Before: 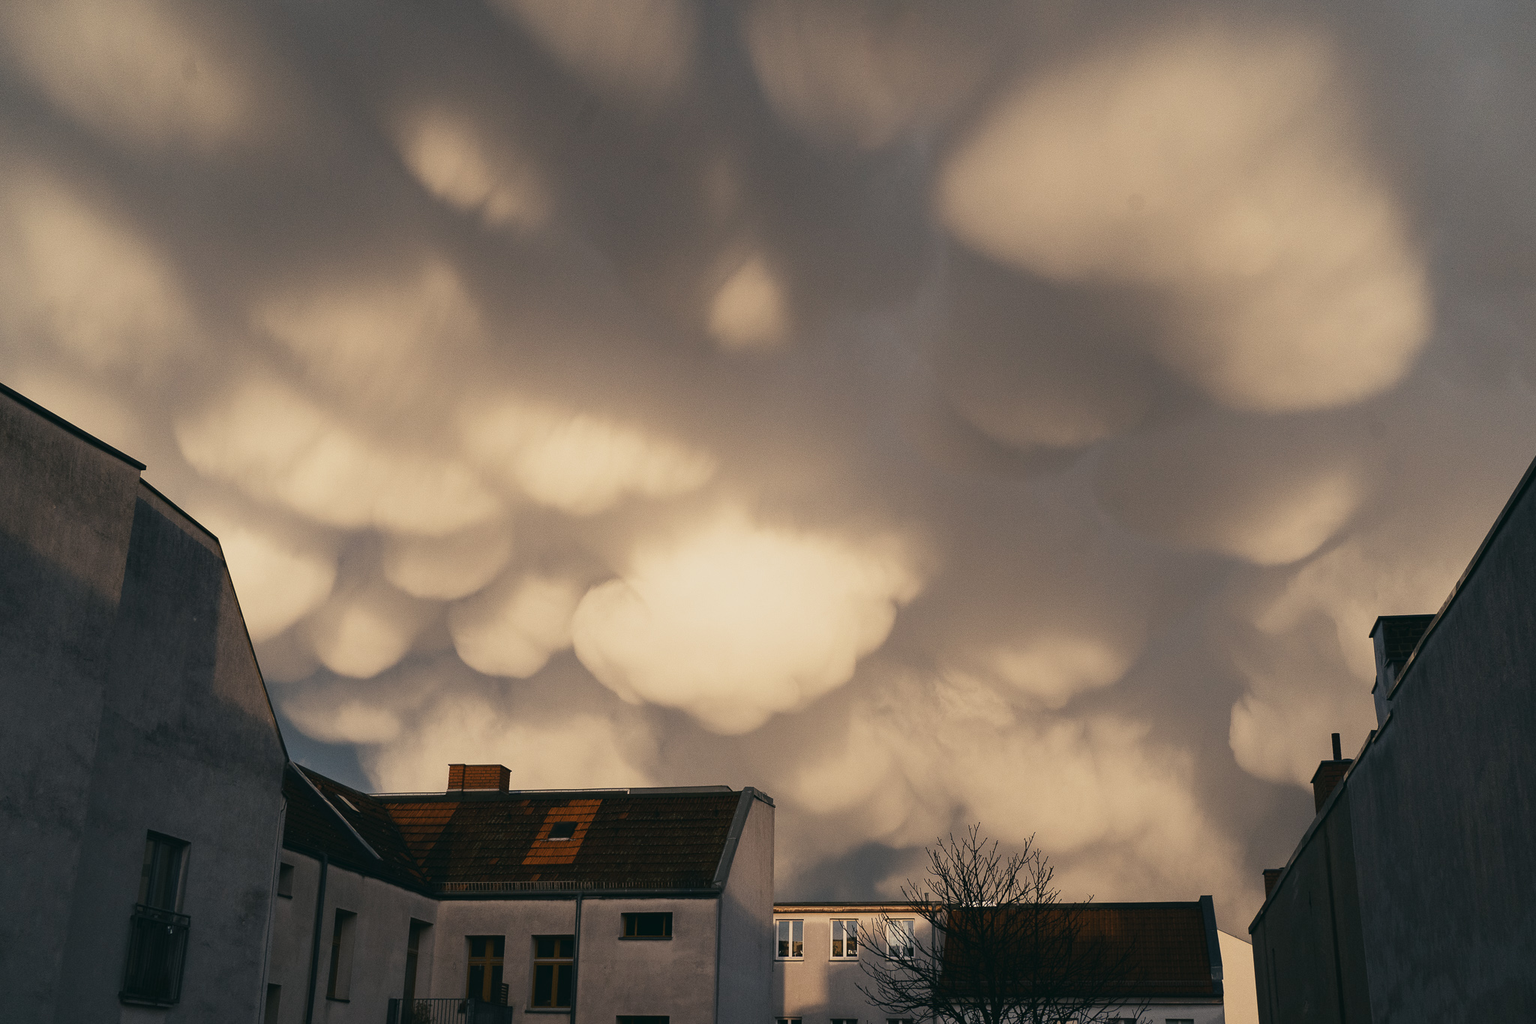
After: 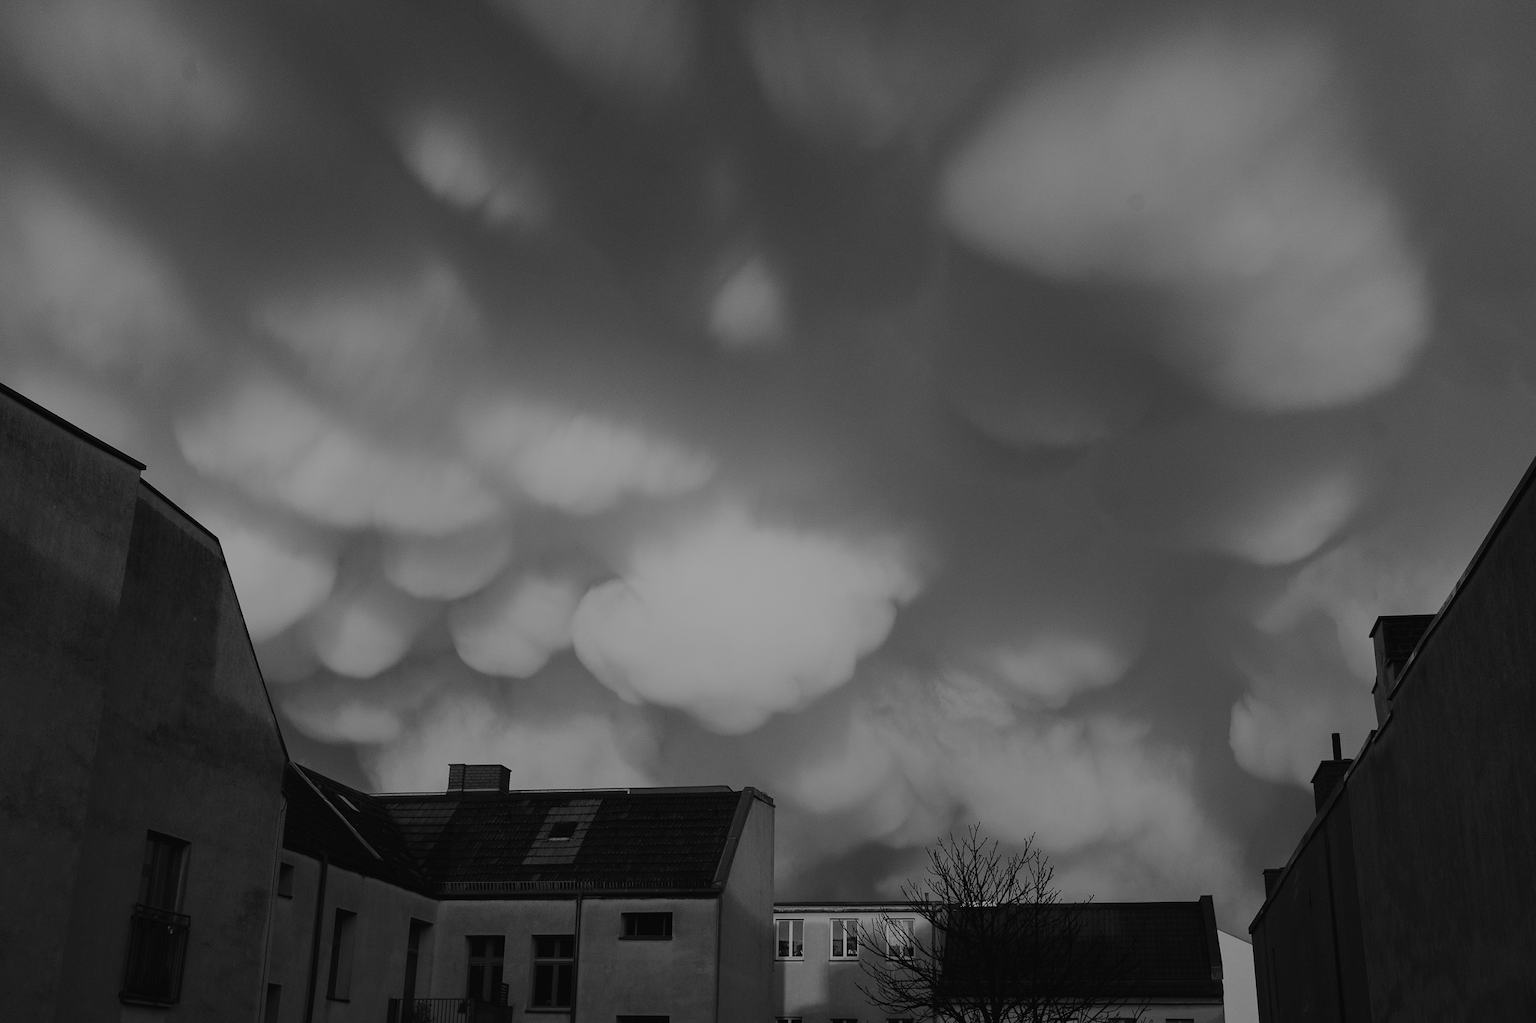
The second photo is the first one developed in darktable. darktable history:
exposure: exposure -1 EV, compensate highlight preservation false
monochrome: on, module defaults
